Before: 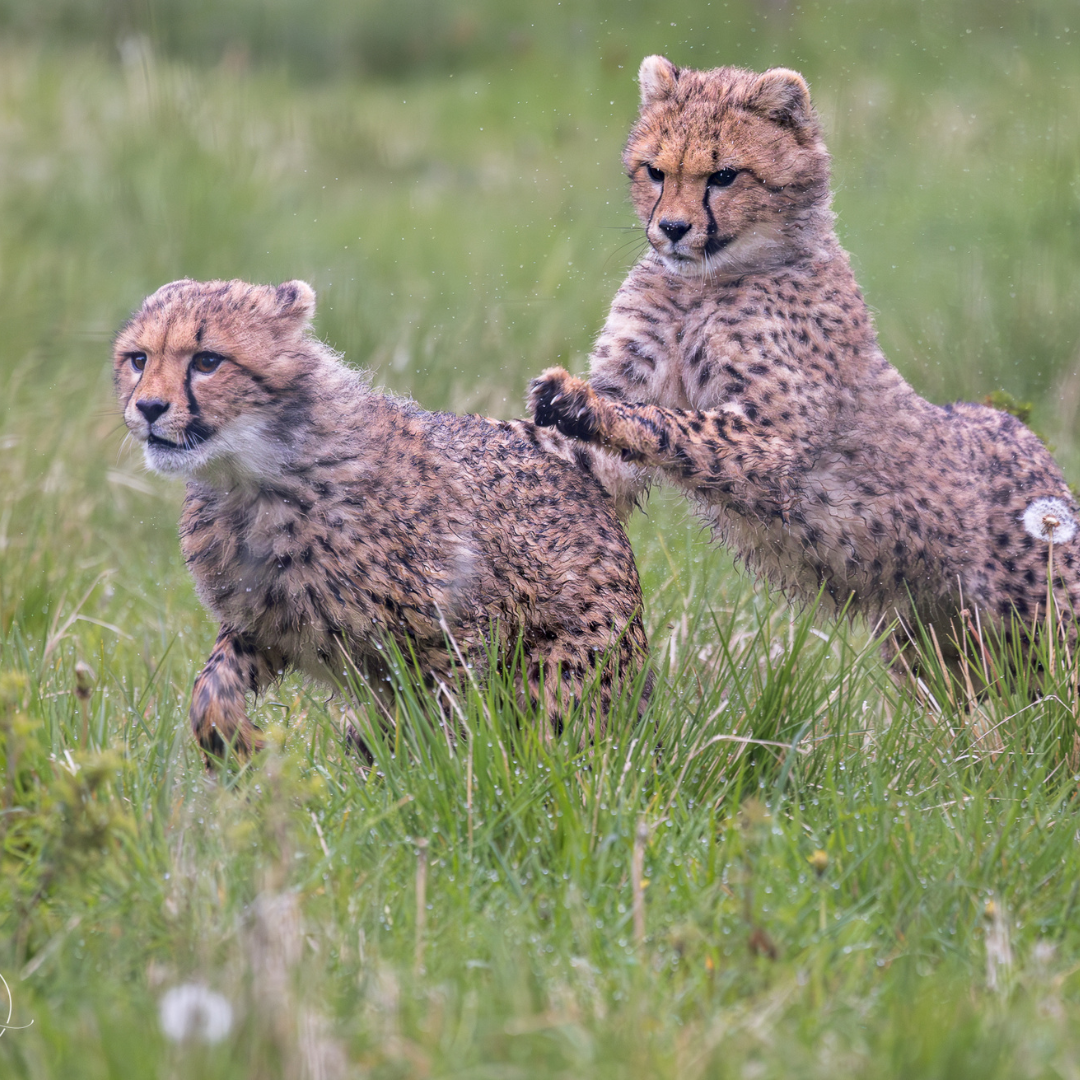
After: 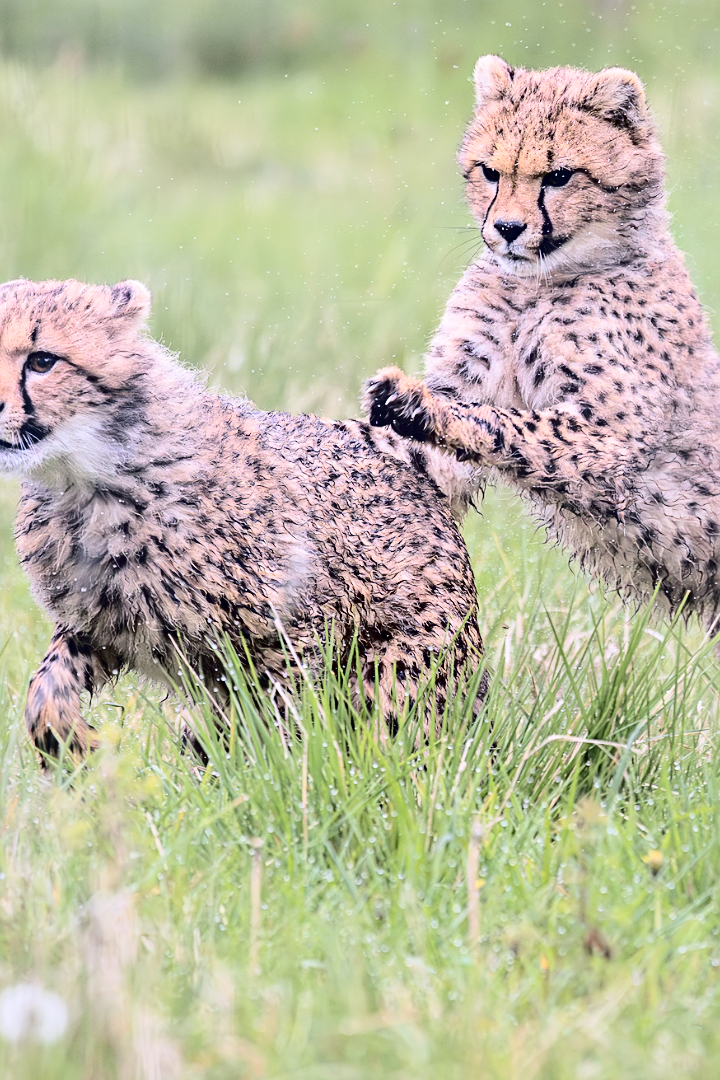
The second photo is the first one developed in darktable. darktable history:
crop and rotate: left 15.338%, right 17.956%
sharpen: on, module defaults
tone curve: curves: ch0 [(0, 0) (0.003, 0.001) (0.011, 0.004) (0.025, 0.008) (0.044, 0.015) (0.069, 0.022) (0.1, 0.031) (0.136, 0.052) (0.177, 0.101) (0.224, 0.181) (0.277, 0.289) (0.335, 0.418) (0.399, 0.541) (0.468, 0.65) (0.543, 0.739) (0.623, 0.817) (0.709, 0.882) (0.801, 0.919) (0.898, 0.958) (1, 1)], color space Lab, independent channels, preserve colors none
